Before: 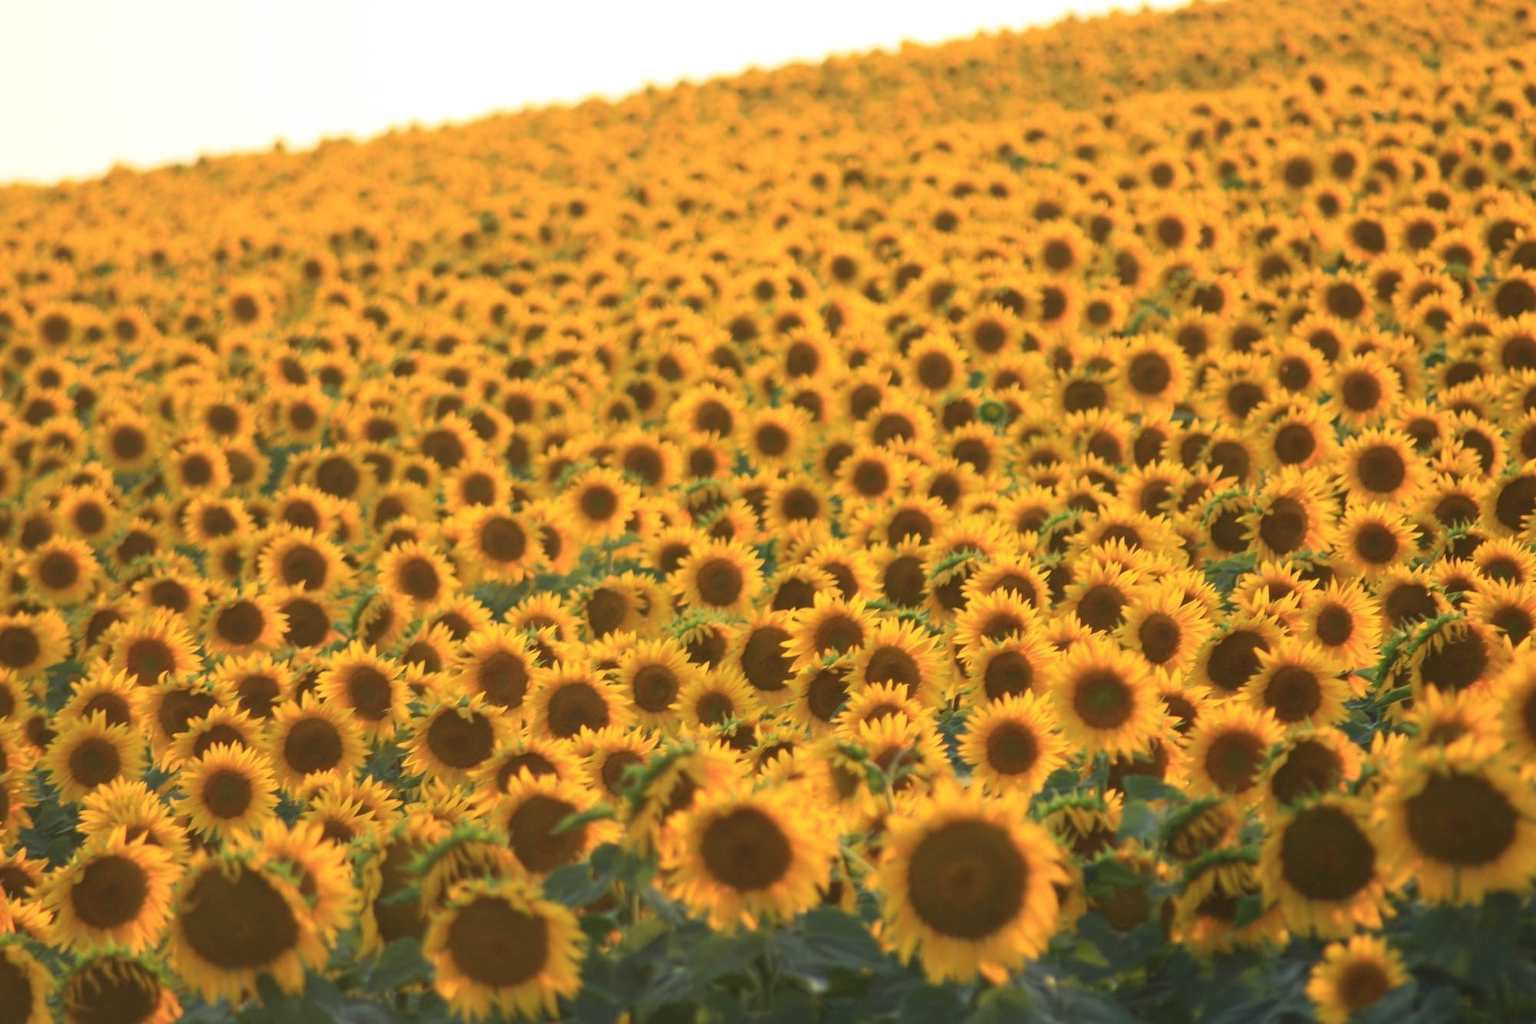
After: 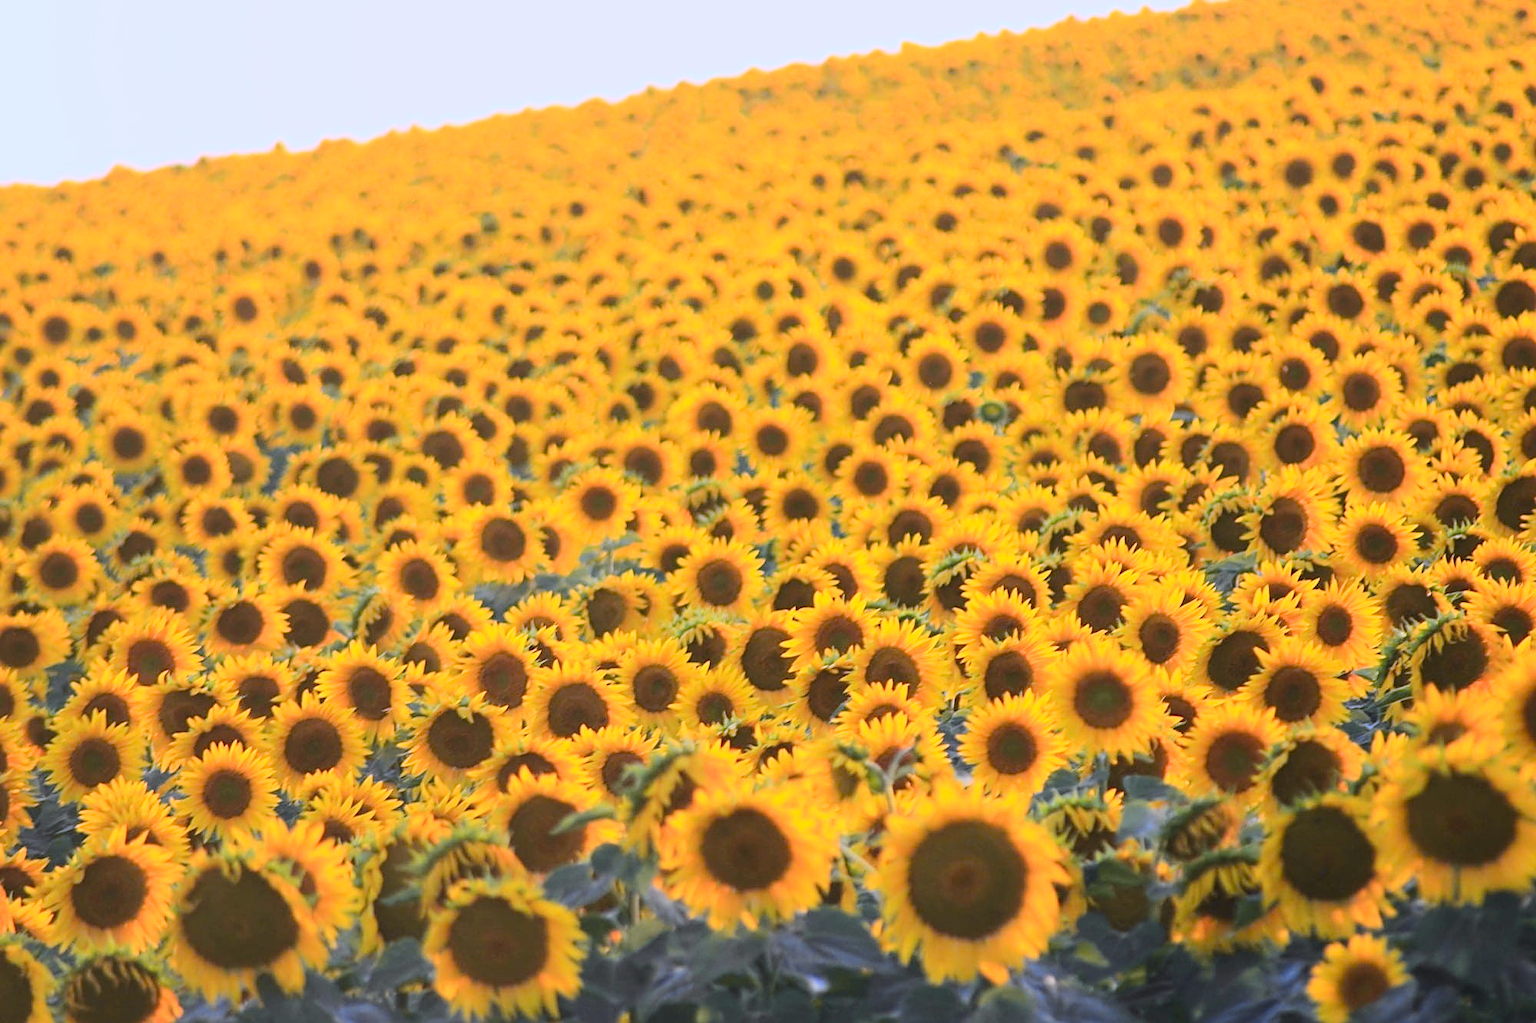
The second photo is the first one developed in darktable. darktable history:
tone curve: curves: ch0 [(0, 0) (0.11, 0.081) (0.256, 0.259) (0.398, 0.475) (0.498, 0.611) (0.65, 0.757) (0.835, 0.883) (1, 0.961)]; ch1 [(0, 0) (0.346, 0.307) (0.408, 0.369) (0.453, 0.457) (0.482, 0.479) (0.502, 0.498) (0.521, 0.51) (0.553, 0.554) (0.618, 0.65) (0.693, 0.727) (1, 1)]; ch2 [(0, 0) (0.366, 0.337) (0.434, 0.46) (0.485, 0.494) (0.5, 0.494) (0.511, 0.508) (0.537, 0.55) (0.579, 0.599) (0.621, 0.693) (1, 1)], color space Lab, independent channels, preserve colors none
white balance: red 0.98, blue 1.61
sharpen: on, module defaults
